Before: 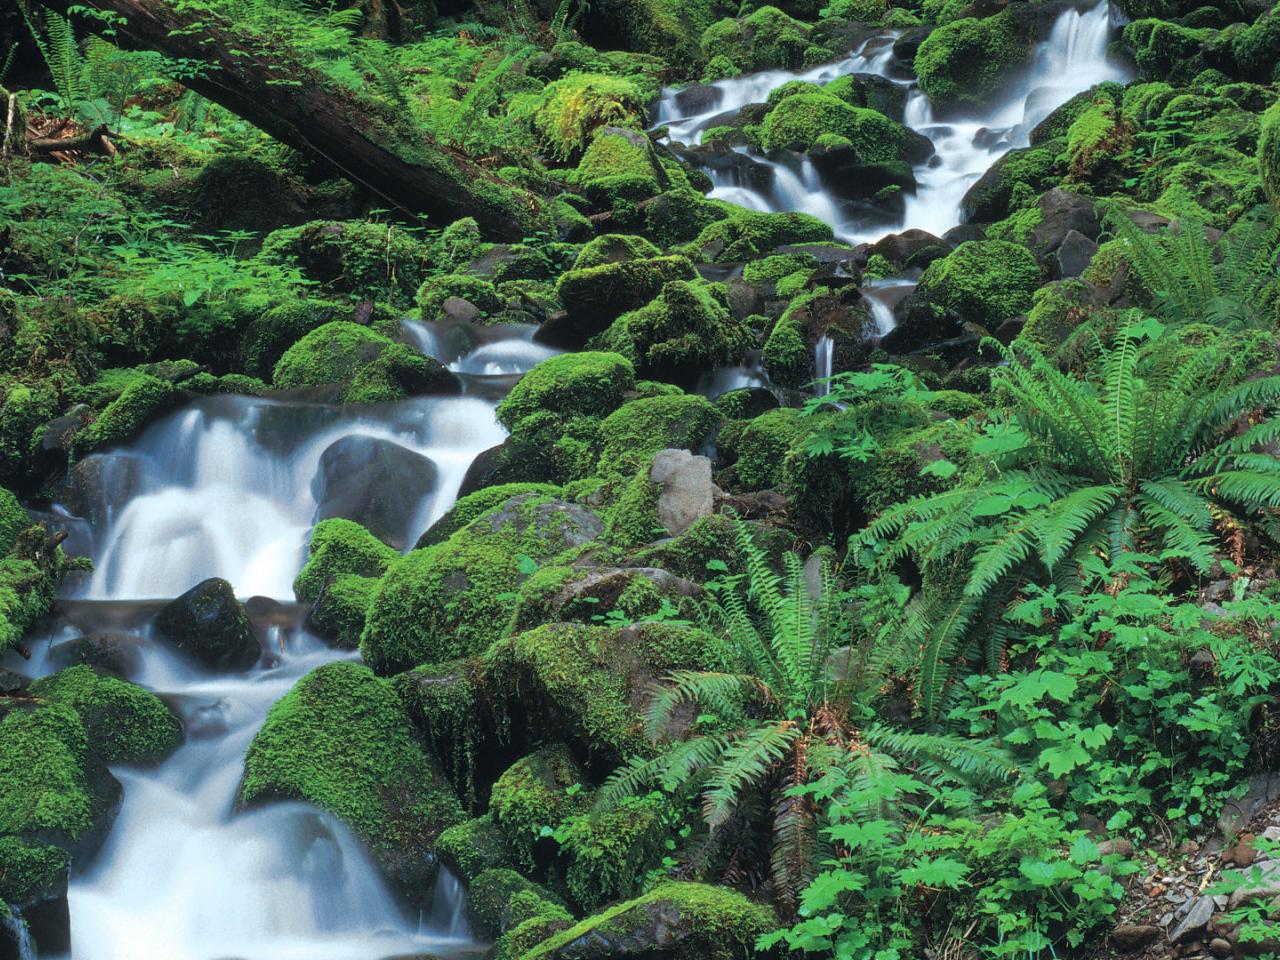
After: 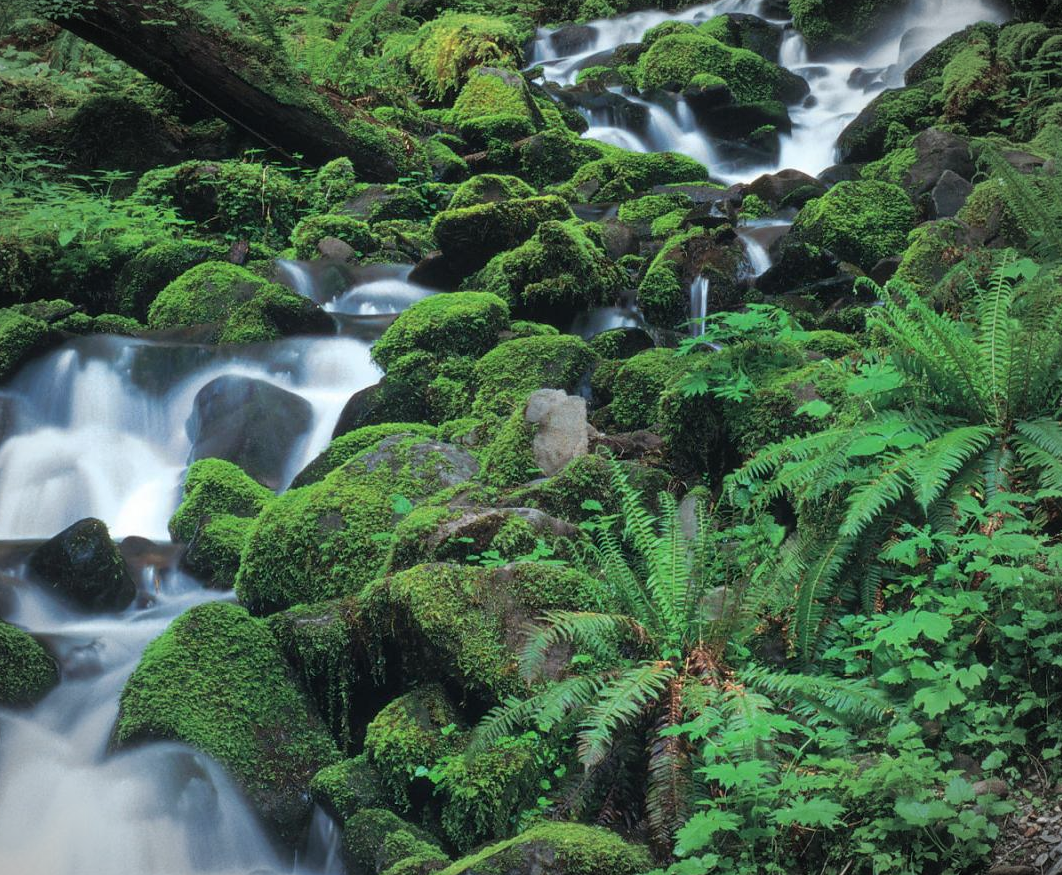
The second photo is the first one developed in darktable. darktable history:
vignetting: fall-off radius 60.02%, automatic ratio true
crop: left 9.798%, top 6.326%, right 7.171%, bottom 2.498%
